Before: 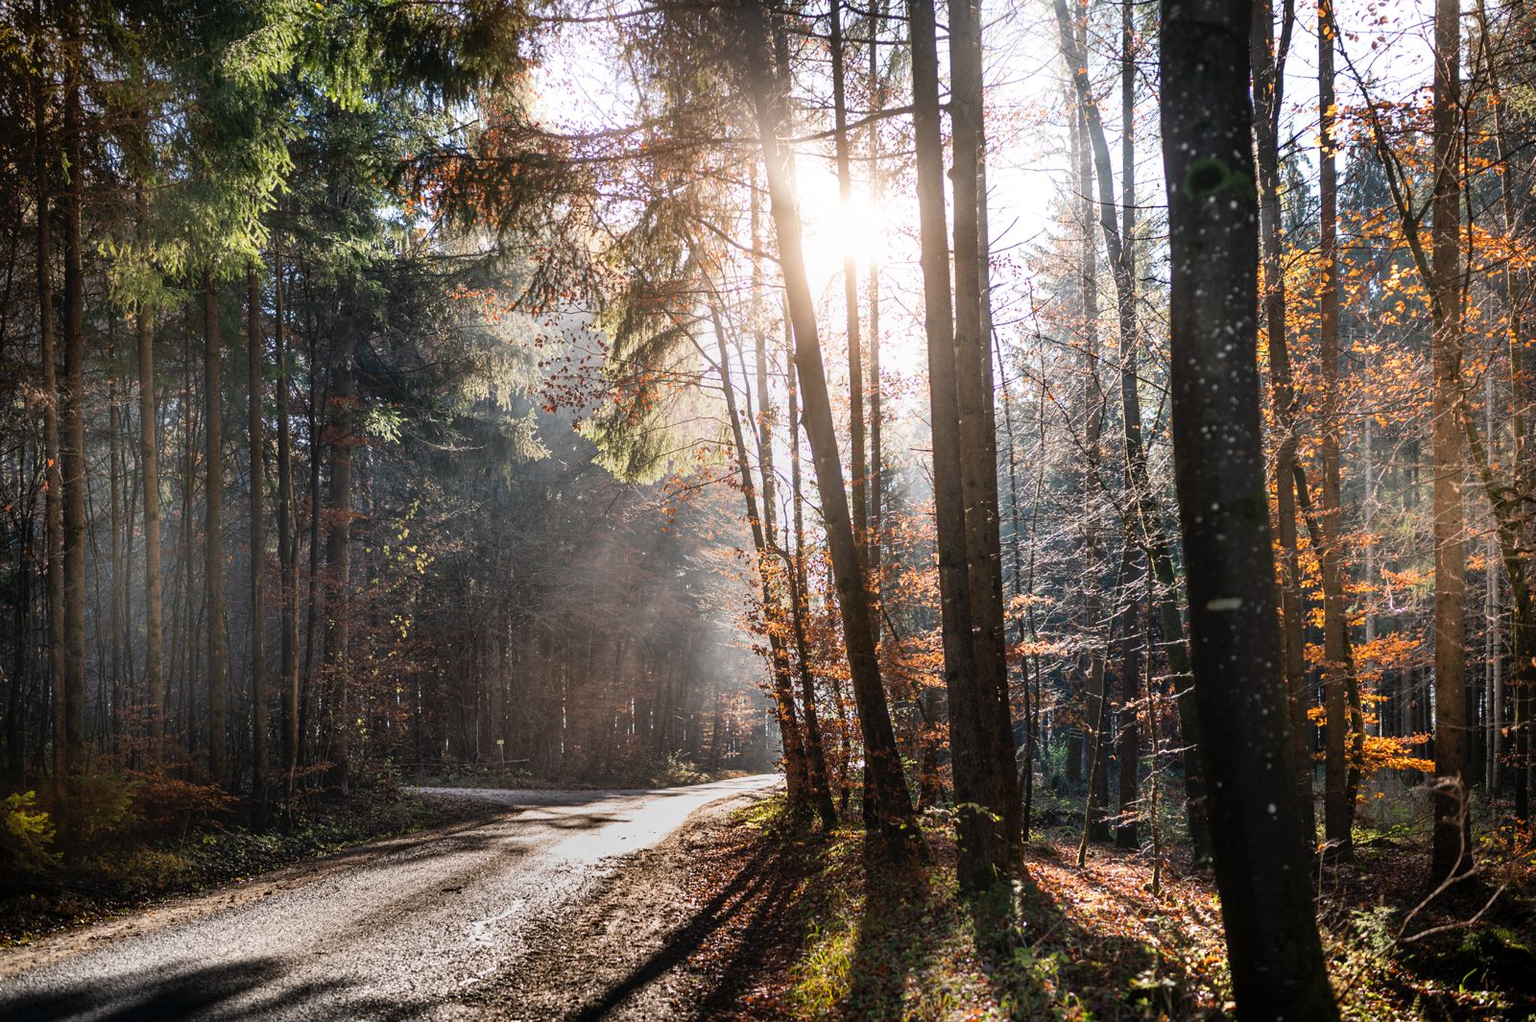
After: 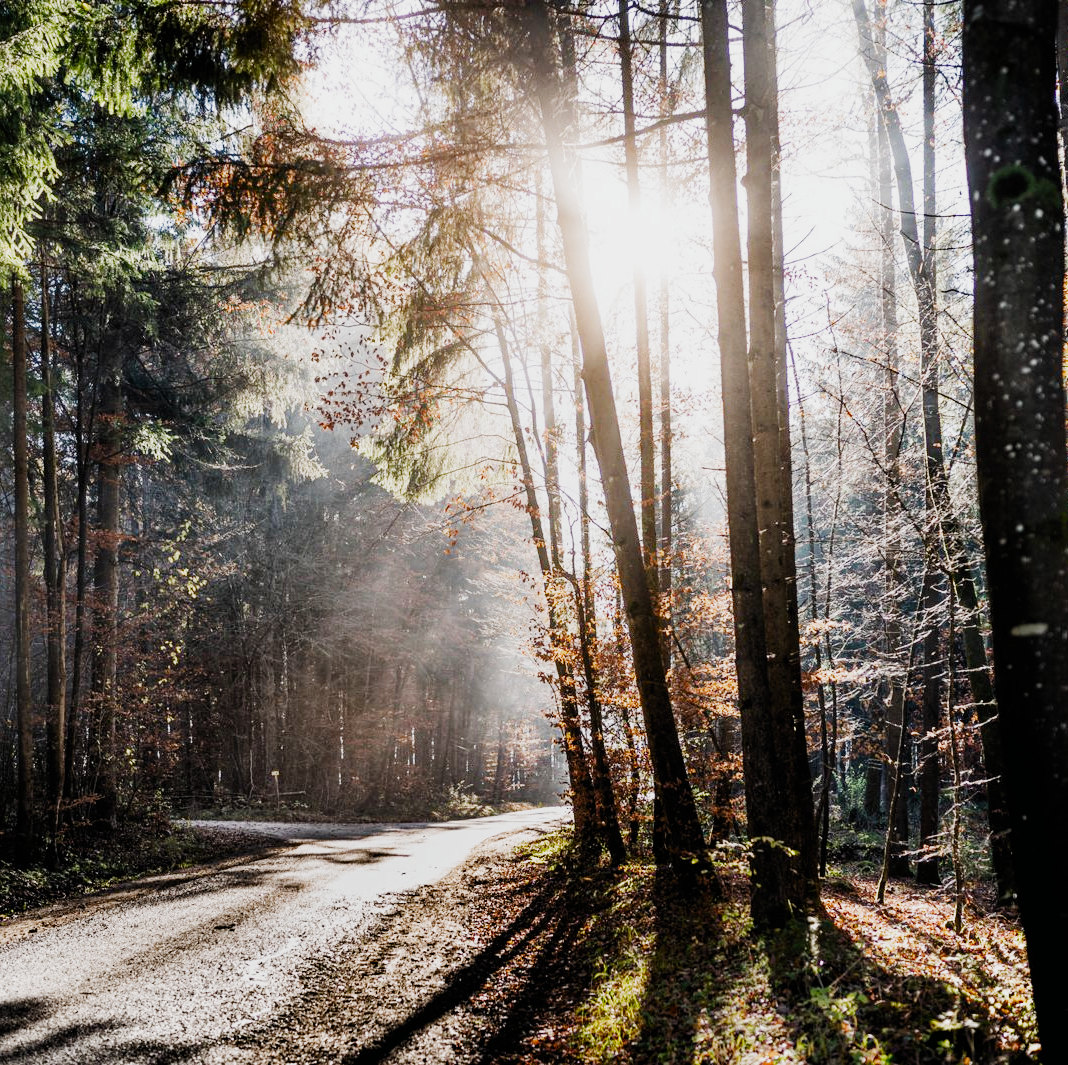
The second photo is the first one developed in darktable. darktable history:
filmic rgb: black relative exposure -5.03 EV, white relative exposure 4 EV, hardness 2.88, contrast 1.299, highlights saturation mix -30.62%, preserve chrominance no, color science v5 (2021), contrast in shadows safe, contrast in highlights safe
exposure: black level correction 0, exposure 0.691 EV, compensate exposure bias true, compensate highlight preservation false
color correction: highlights b* -0.047, saturation 2.11
crop: left 15.399%, right 17.844%
